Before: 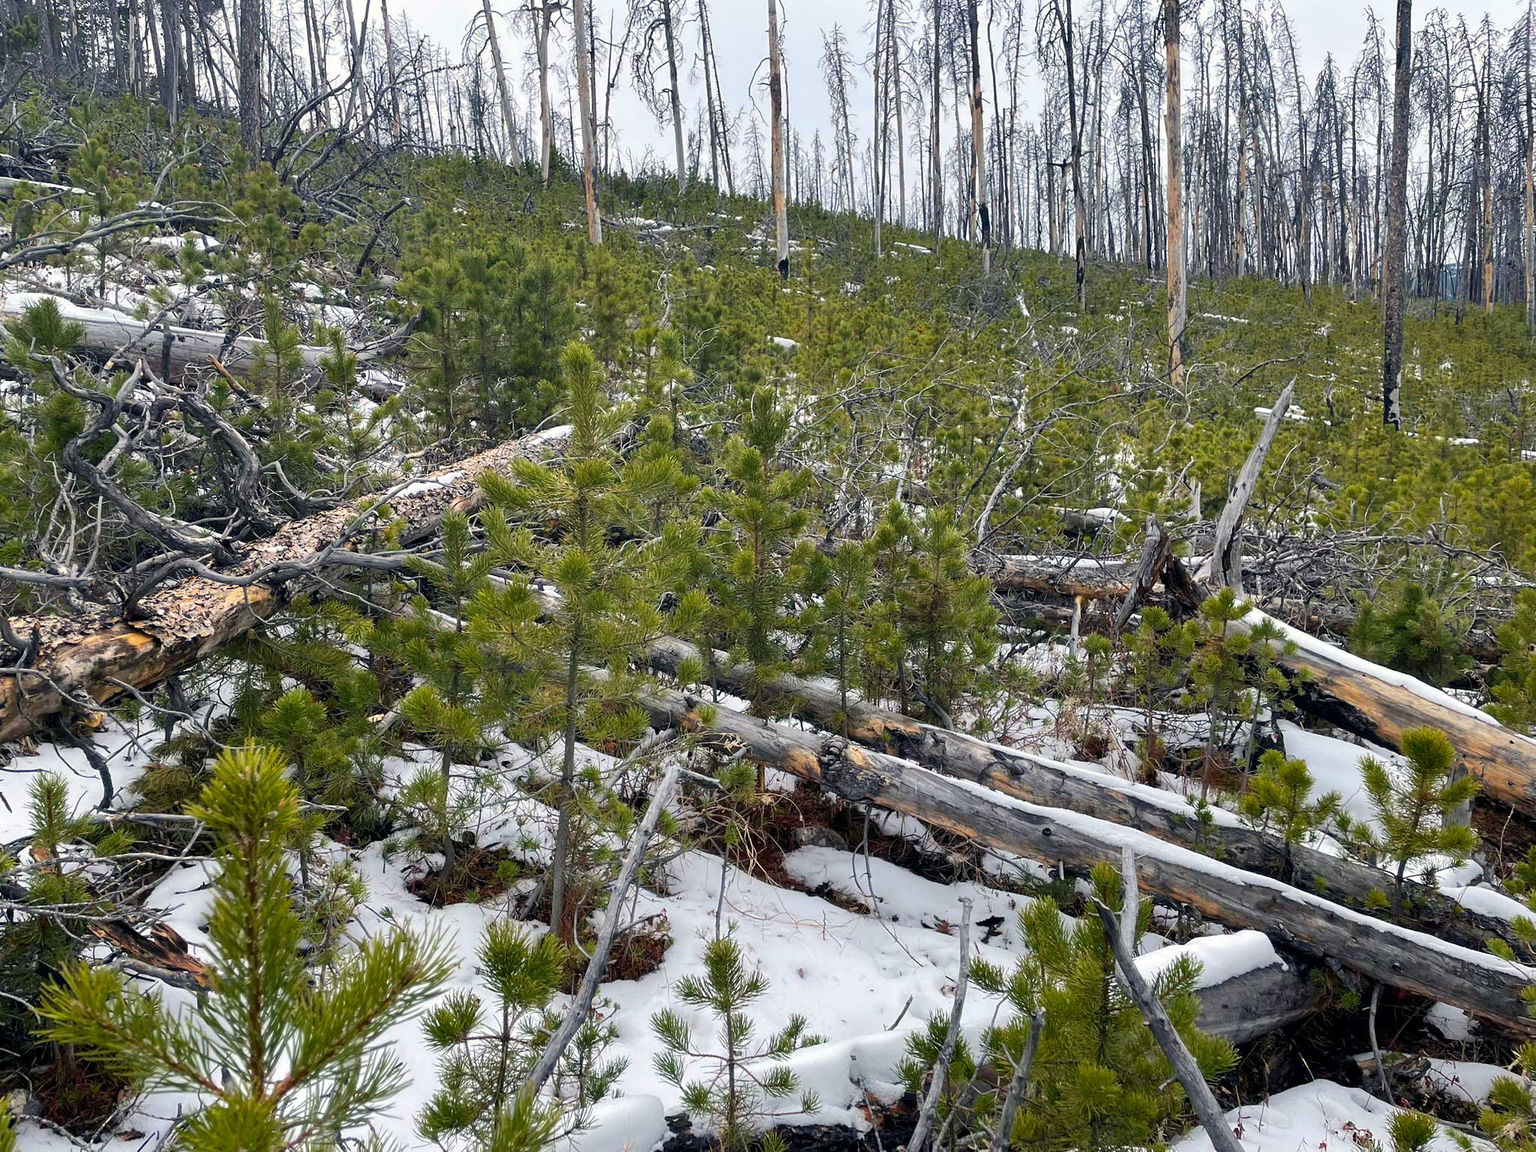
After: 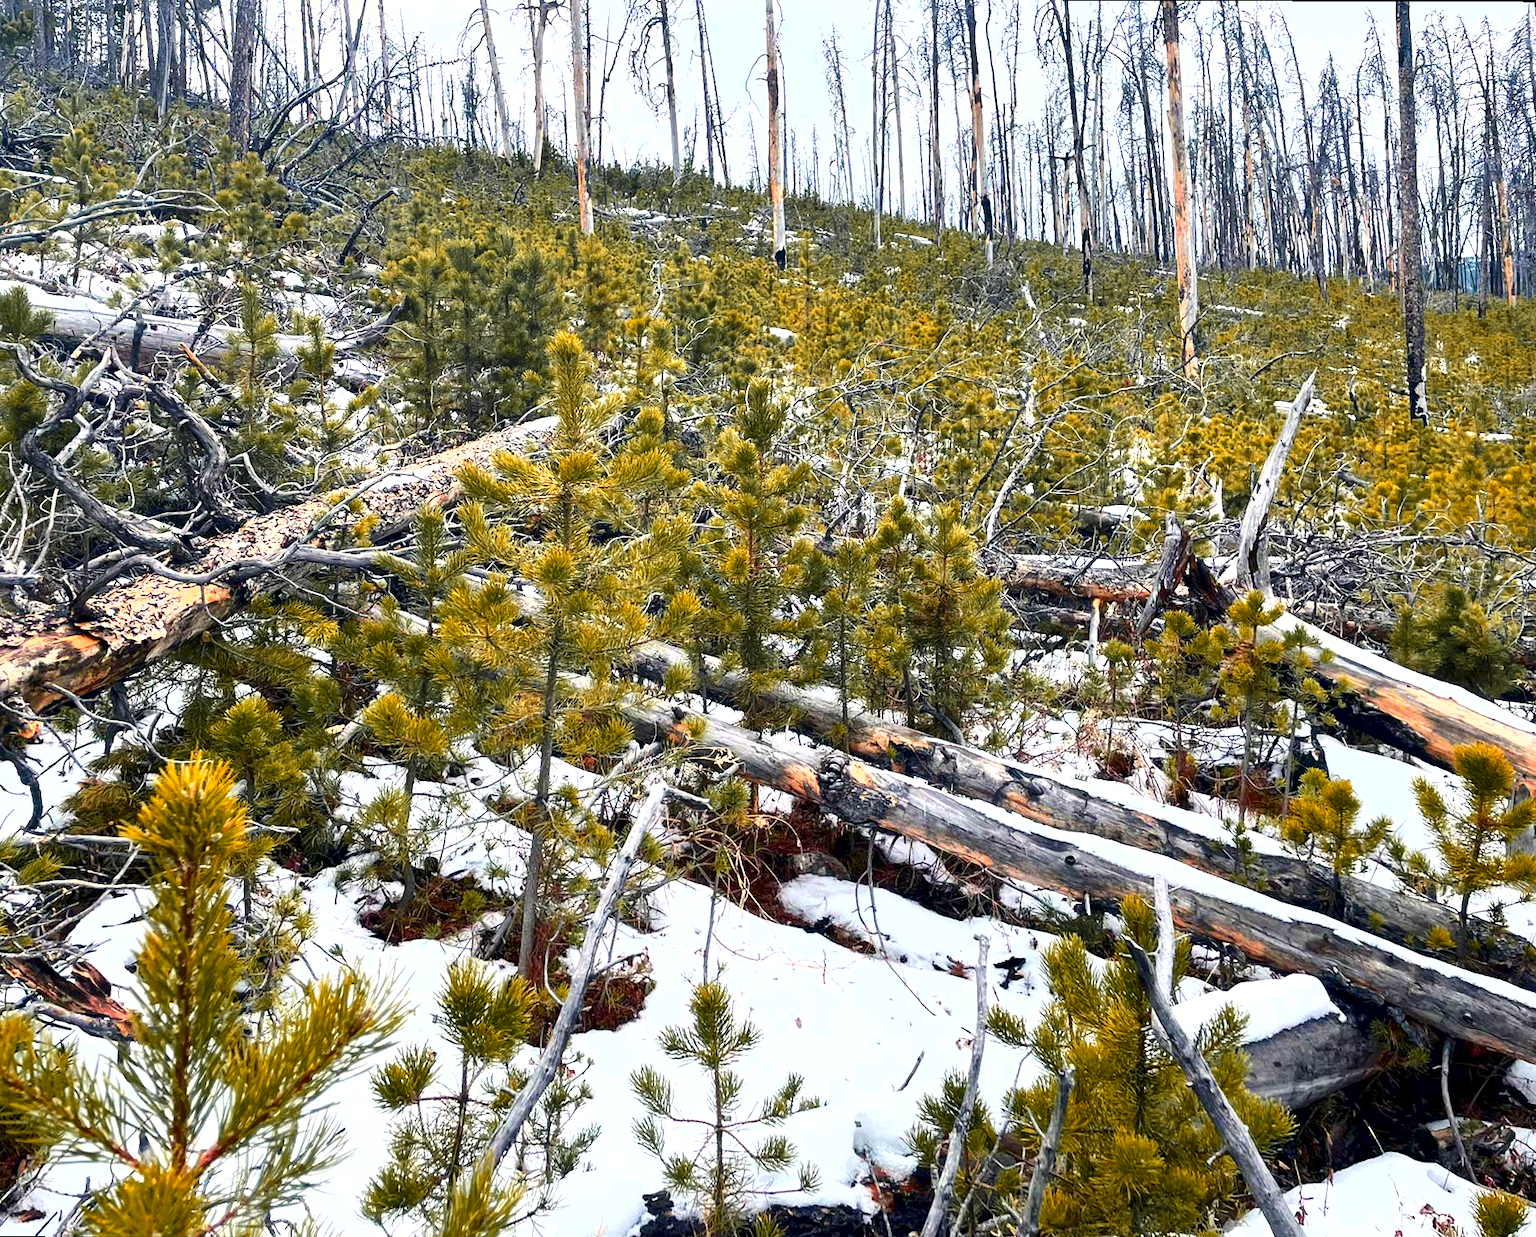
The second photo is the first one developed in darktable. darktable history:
exposure: black level correction 0, exposure 1 EV, compensate exposure bias true, compensate highlight preservation false
fill light: on, module defaults
rotate and perspective: rotation 0.215°, lens shift (vertical) -0.139, crop left 0.069, crop right 0.939, crop top 0.002, crop bottom 0.996
color zones: curves: ch1 [(0.263, 0.53) (0.376, 0.287) (0.487, 0.512) (0.748, 0.547) (1, 0.513)]; ch2 [(0.262, 0.45) (0.751, 0.477)], mix 31.98%
contrast brightness saturation: contrast 0.12, brightness -0.12, saturation 0.2
local contrast: mode bilateral grid, contrast 20, coarseness 50, detail 130%, midtone range 0.2
